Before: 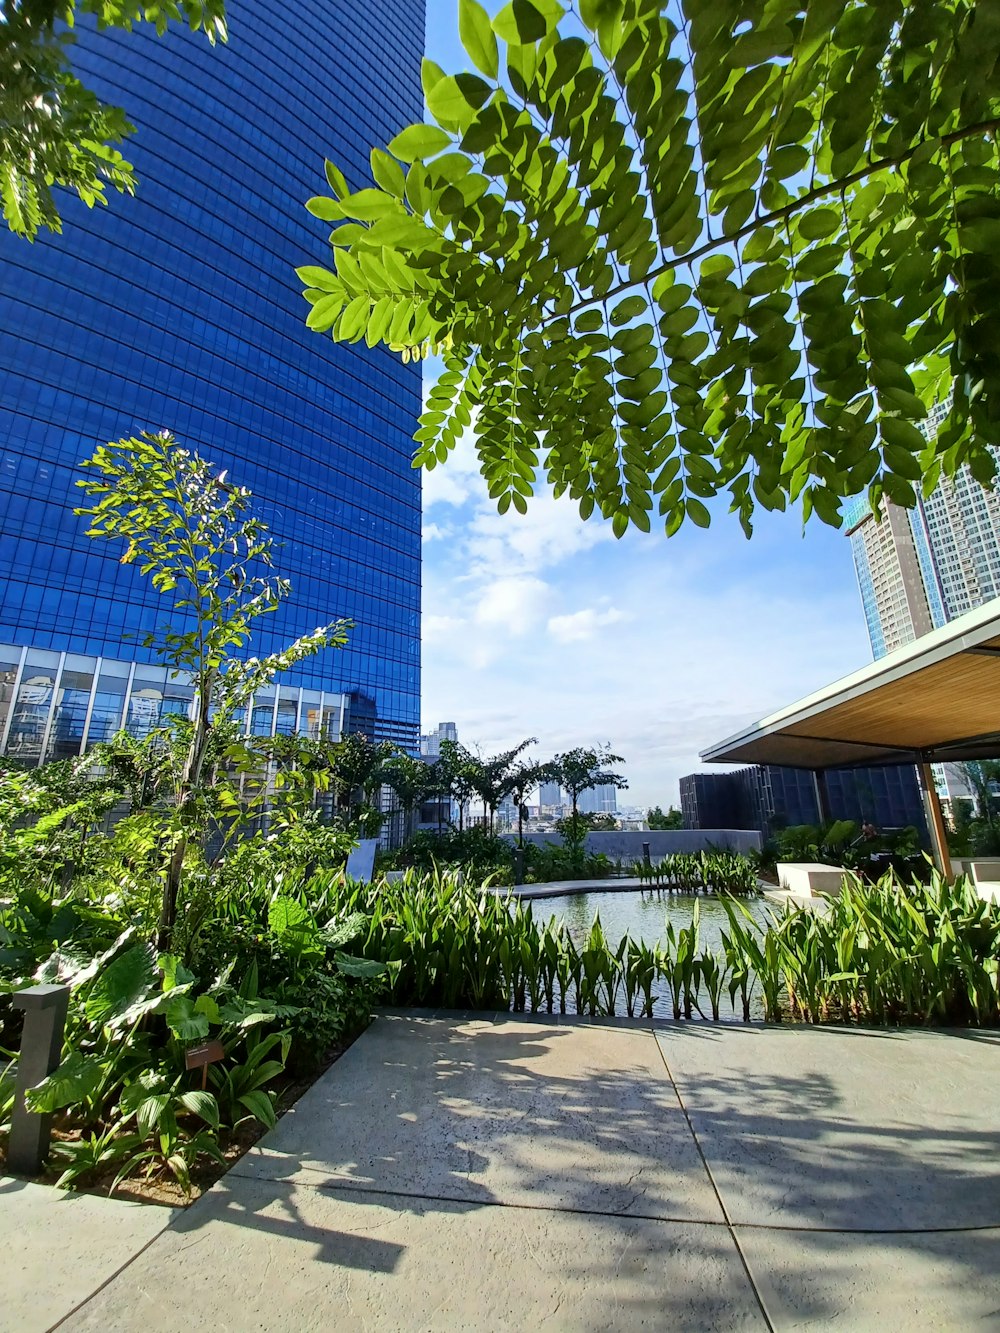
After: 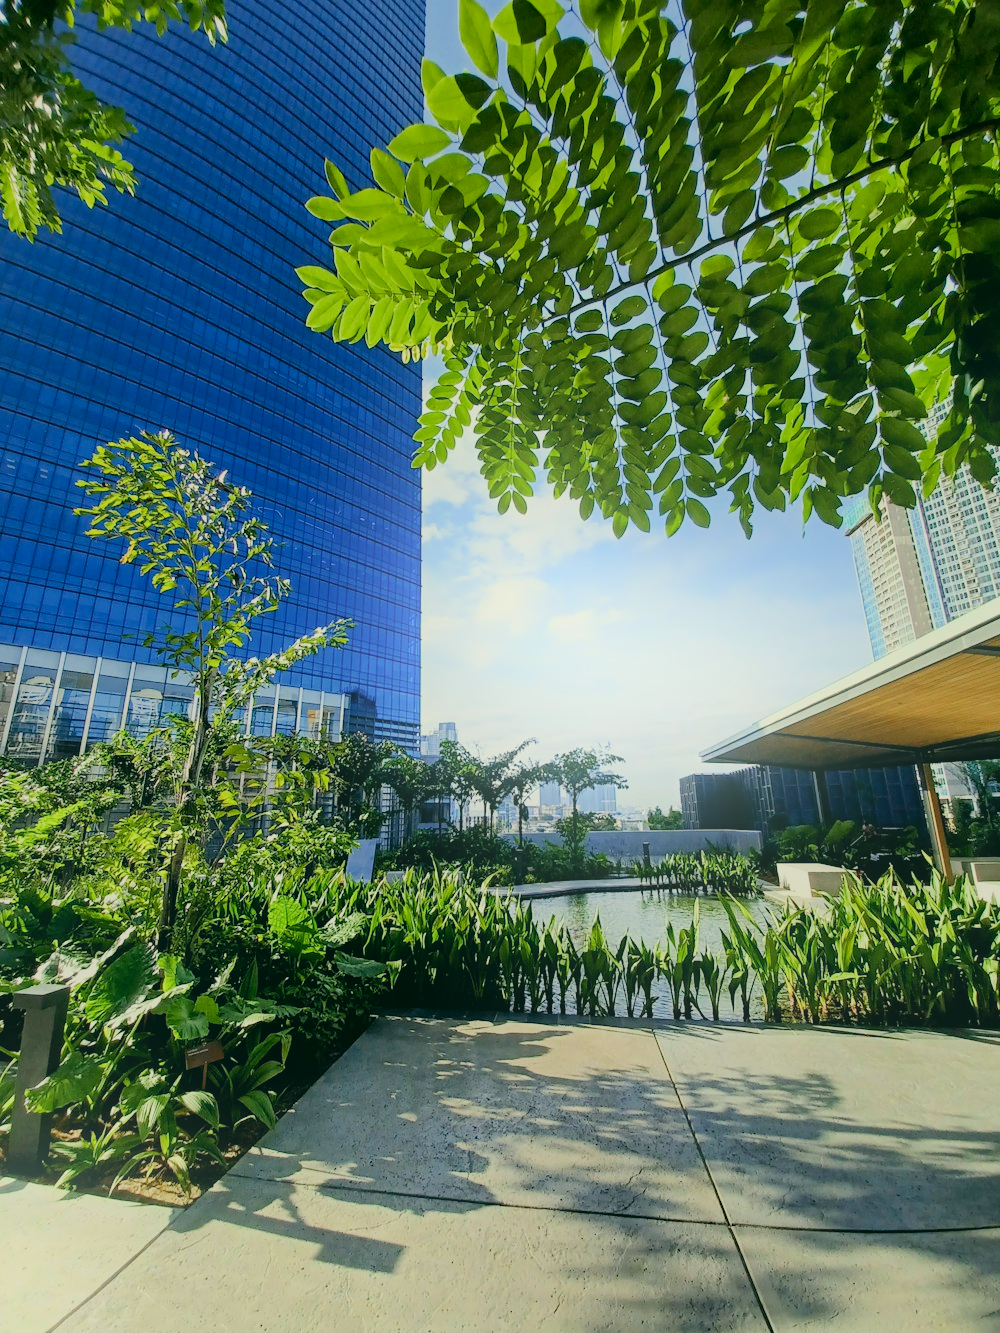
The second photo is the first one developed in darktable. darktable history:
bloom: threshold 82.5%, strength 16.25%
filmic rgb: black relative exposure -7.65 EV, white relative exposure 4.56 EV, hardness 3.61
color correction: highlights a* -0.482, highlights b* 9.48, shadows a* -9.48, shadows b* 0.803
